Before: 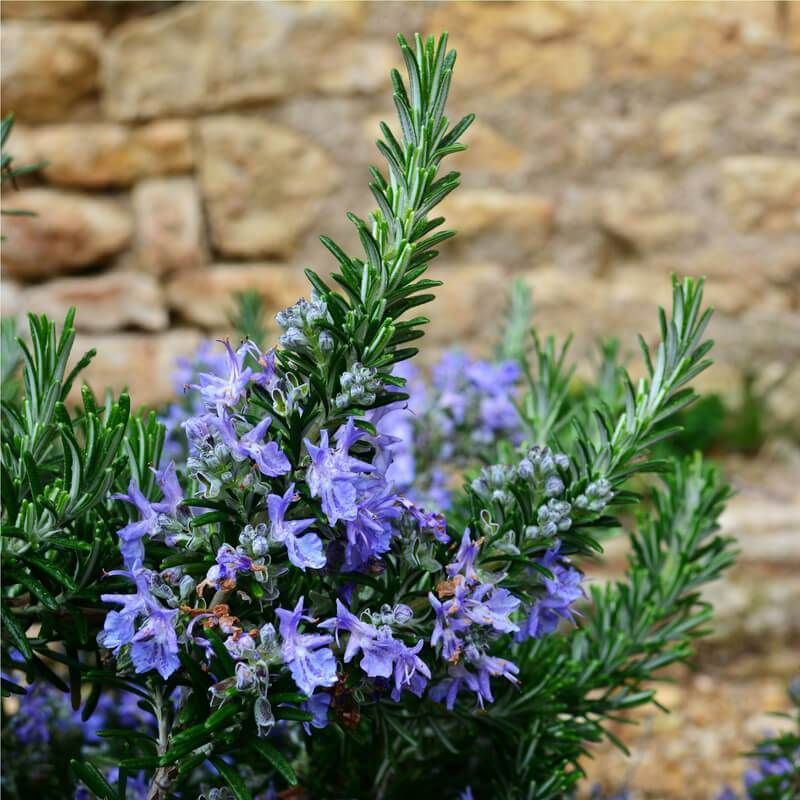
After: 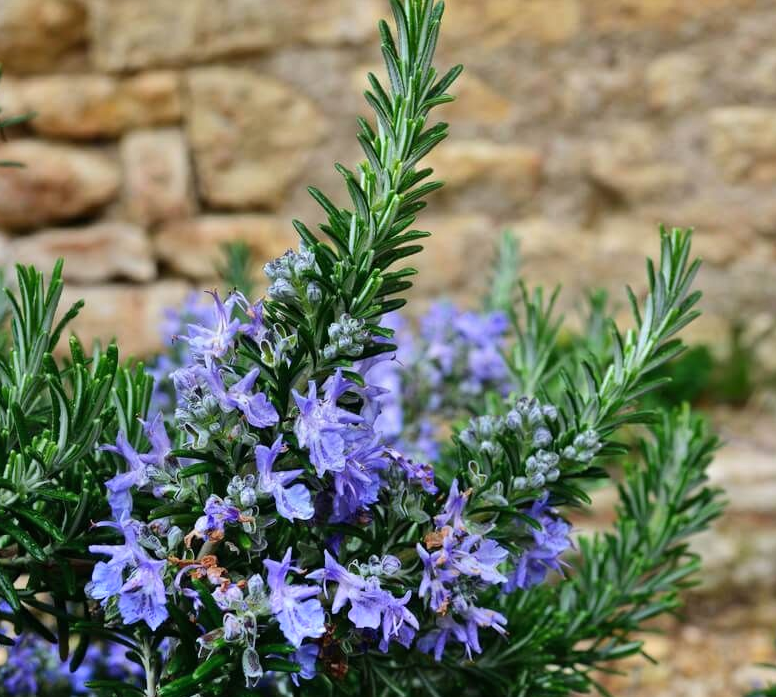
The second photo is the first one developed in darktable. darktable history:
shadows and highlights: soften with gaussian
crop: left 1.507%, top 6.147%, right 1.379%, bottom 6.637%
